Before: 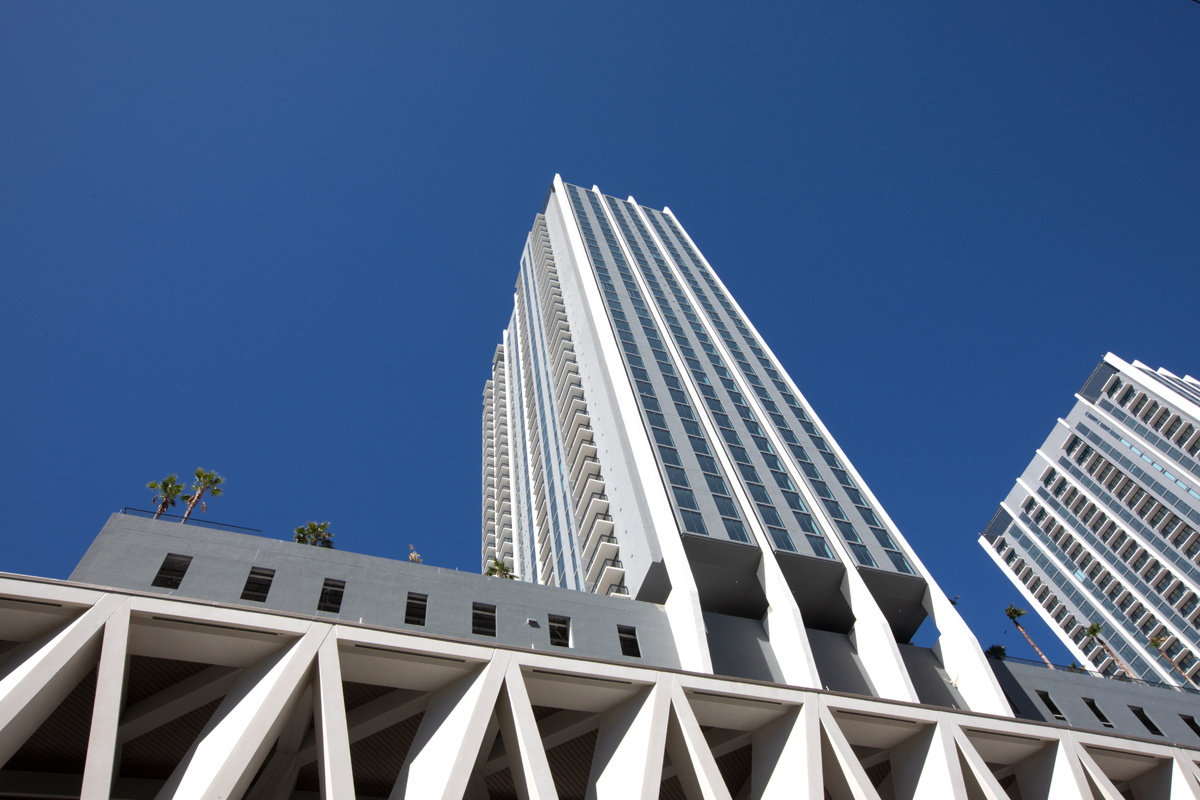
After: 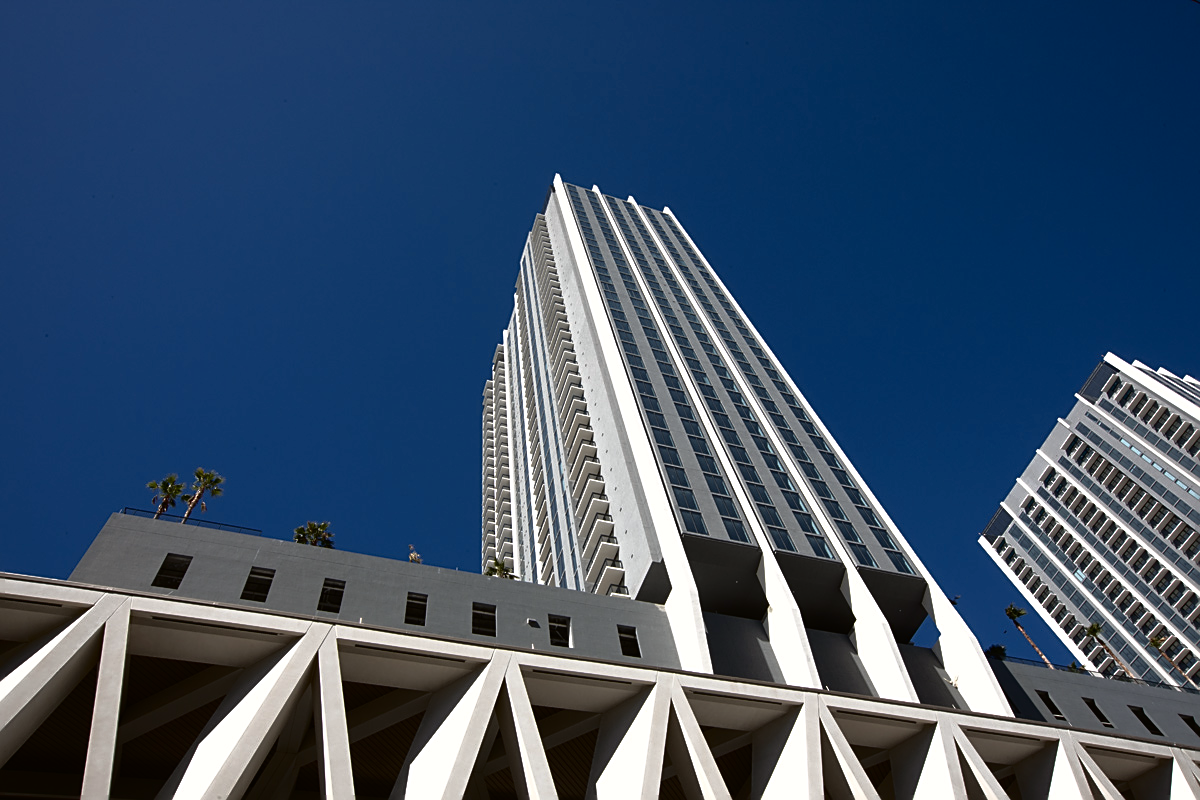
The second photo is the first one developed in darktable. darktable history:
tone curve: curves: ch0 [(0, 0.01) (0.058, 0.039) (0.159, 0.117) (0.282, 0.327) (0.45, 0.534) (0.676, 0.751) (0.89, 0.919) (1, 1)]; ch1 [(0, 0) (0.094, 0.081) (0.285, 0.299) (0.385, 0.403) (0.447, 0.455) (0.495, 0.496) (0.544, 0.552) (0.589, 0.612) (0.722, 0.728) (1, 1)]; ch2 [(0, 0) (0.257, 0.217) (0.43, 0.421) (0.498, 0.507) (0.531, 0.544) (0.56, 0.579) (0.625, 0.642) (1, 1)], color space Lab, independent channels, preserve colors none
sharpen: on, module defaults
base curve: curves: ch0 [(0, 0) (0.564, 0.291) (0.802, 0.731) (1, 1)]
